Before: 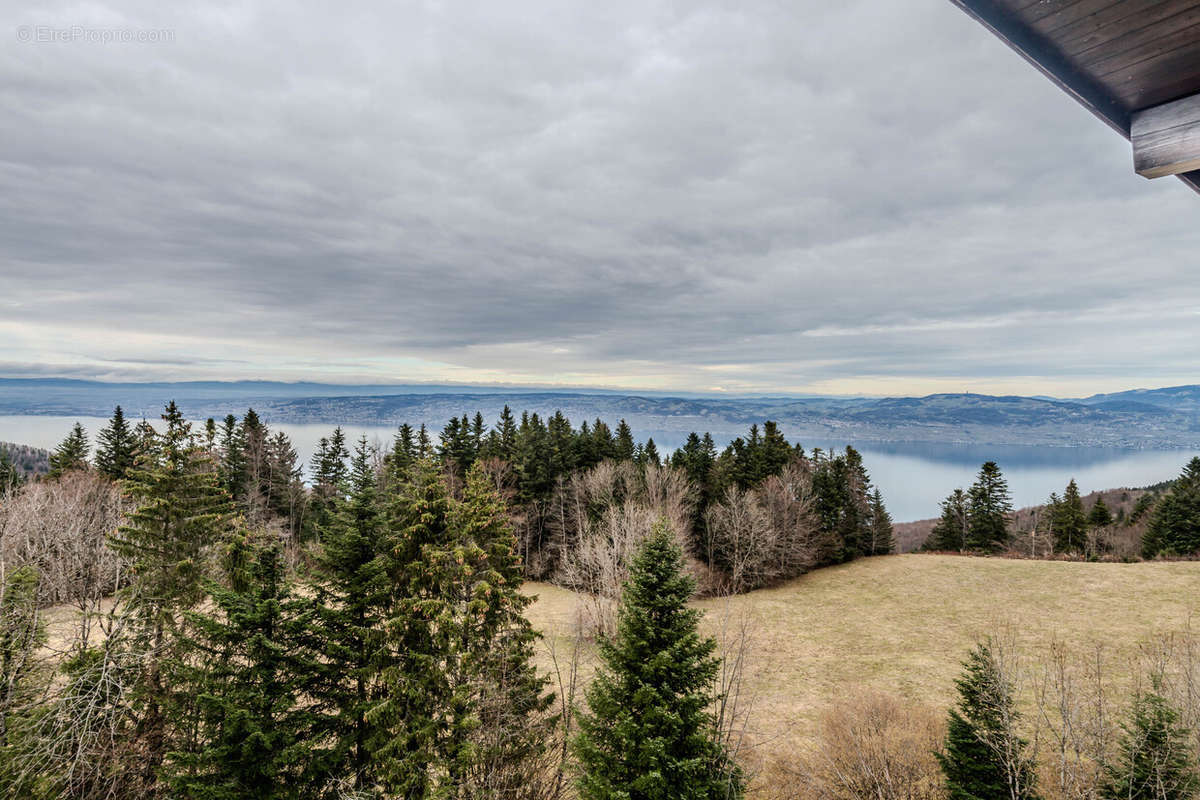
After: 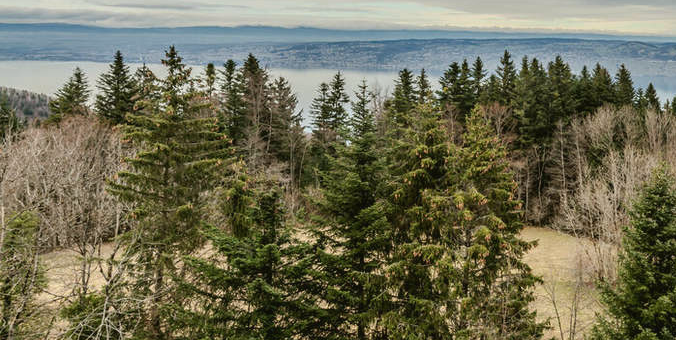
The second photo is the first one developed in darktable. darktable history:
color balance: mode lift, gamma, gain (sRGB), lift [1.04, 1, 1, 0.97], gamma [1.01, 1, 1, 0.97], gain [0.96, 1, 1, 0.97]
crop: top 44.483%, right 43.593%, bottom 12.892%
